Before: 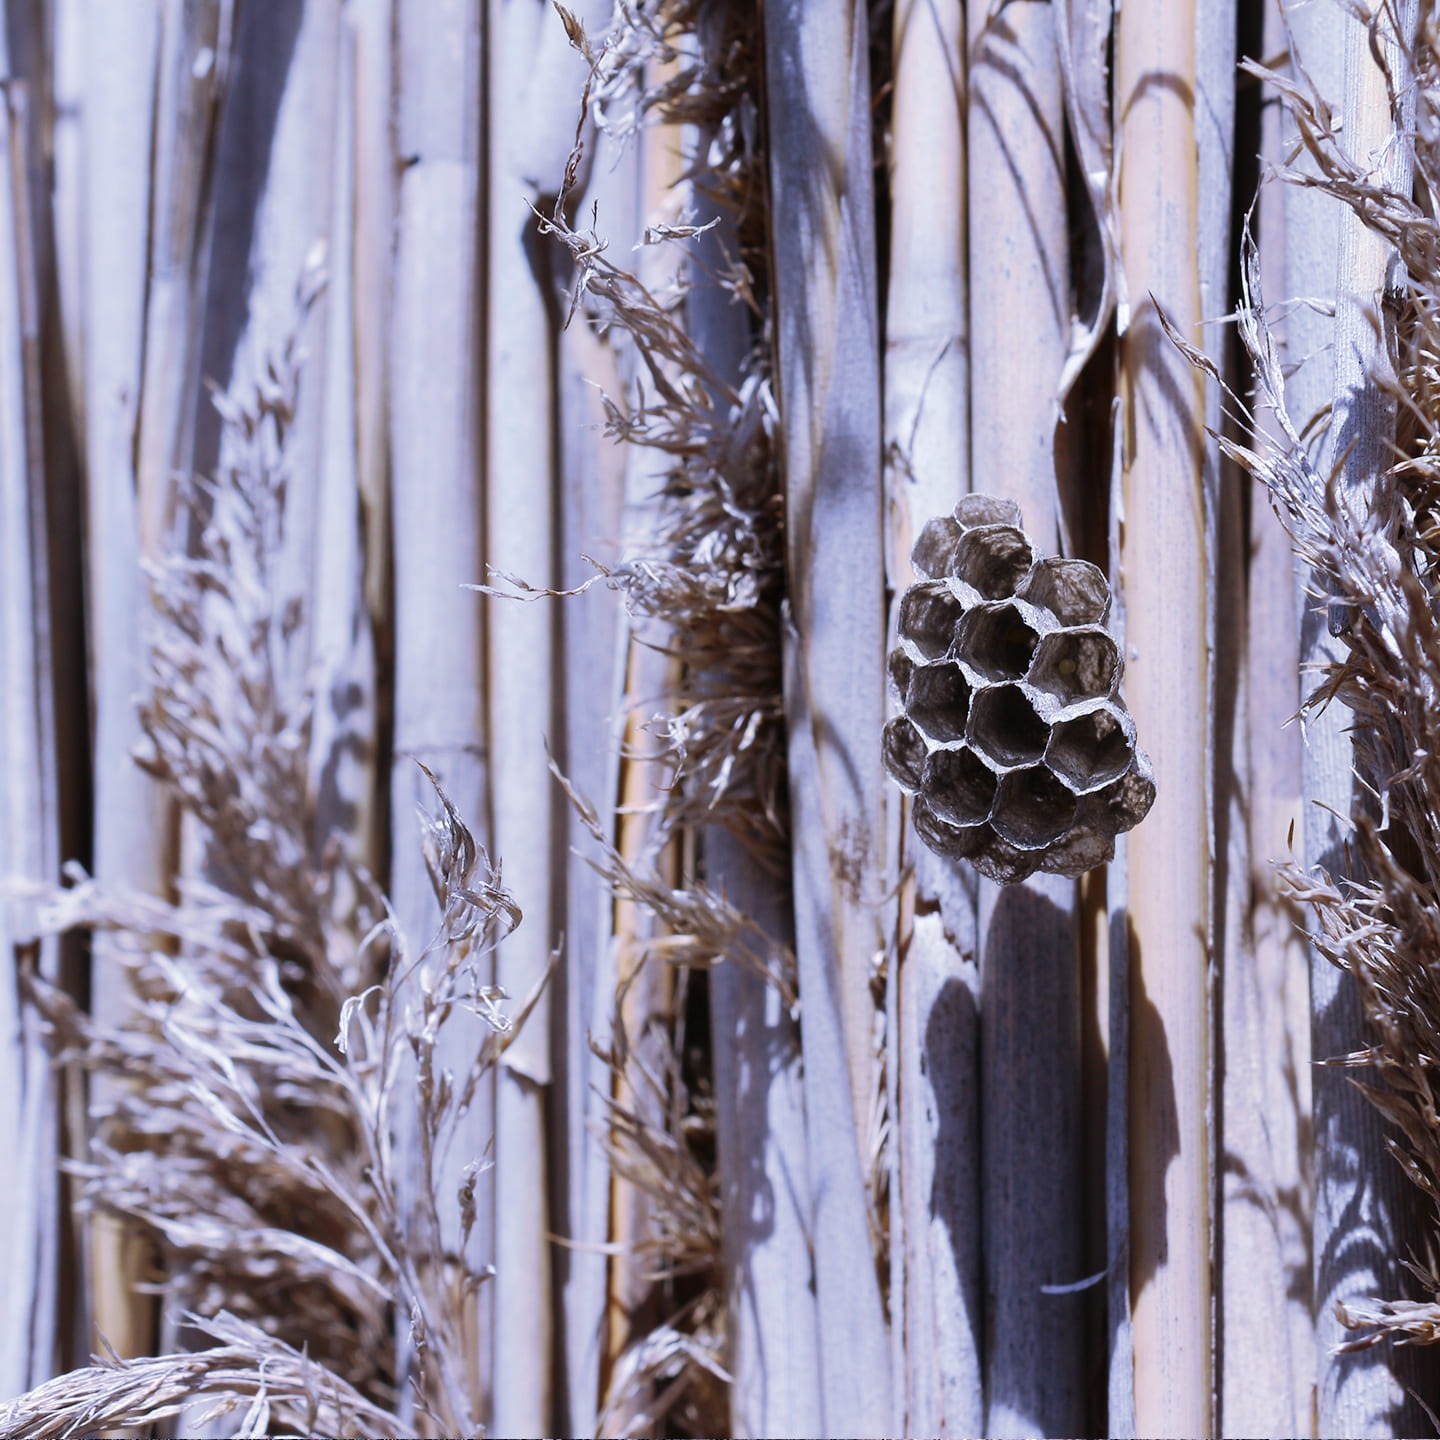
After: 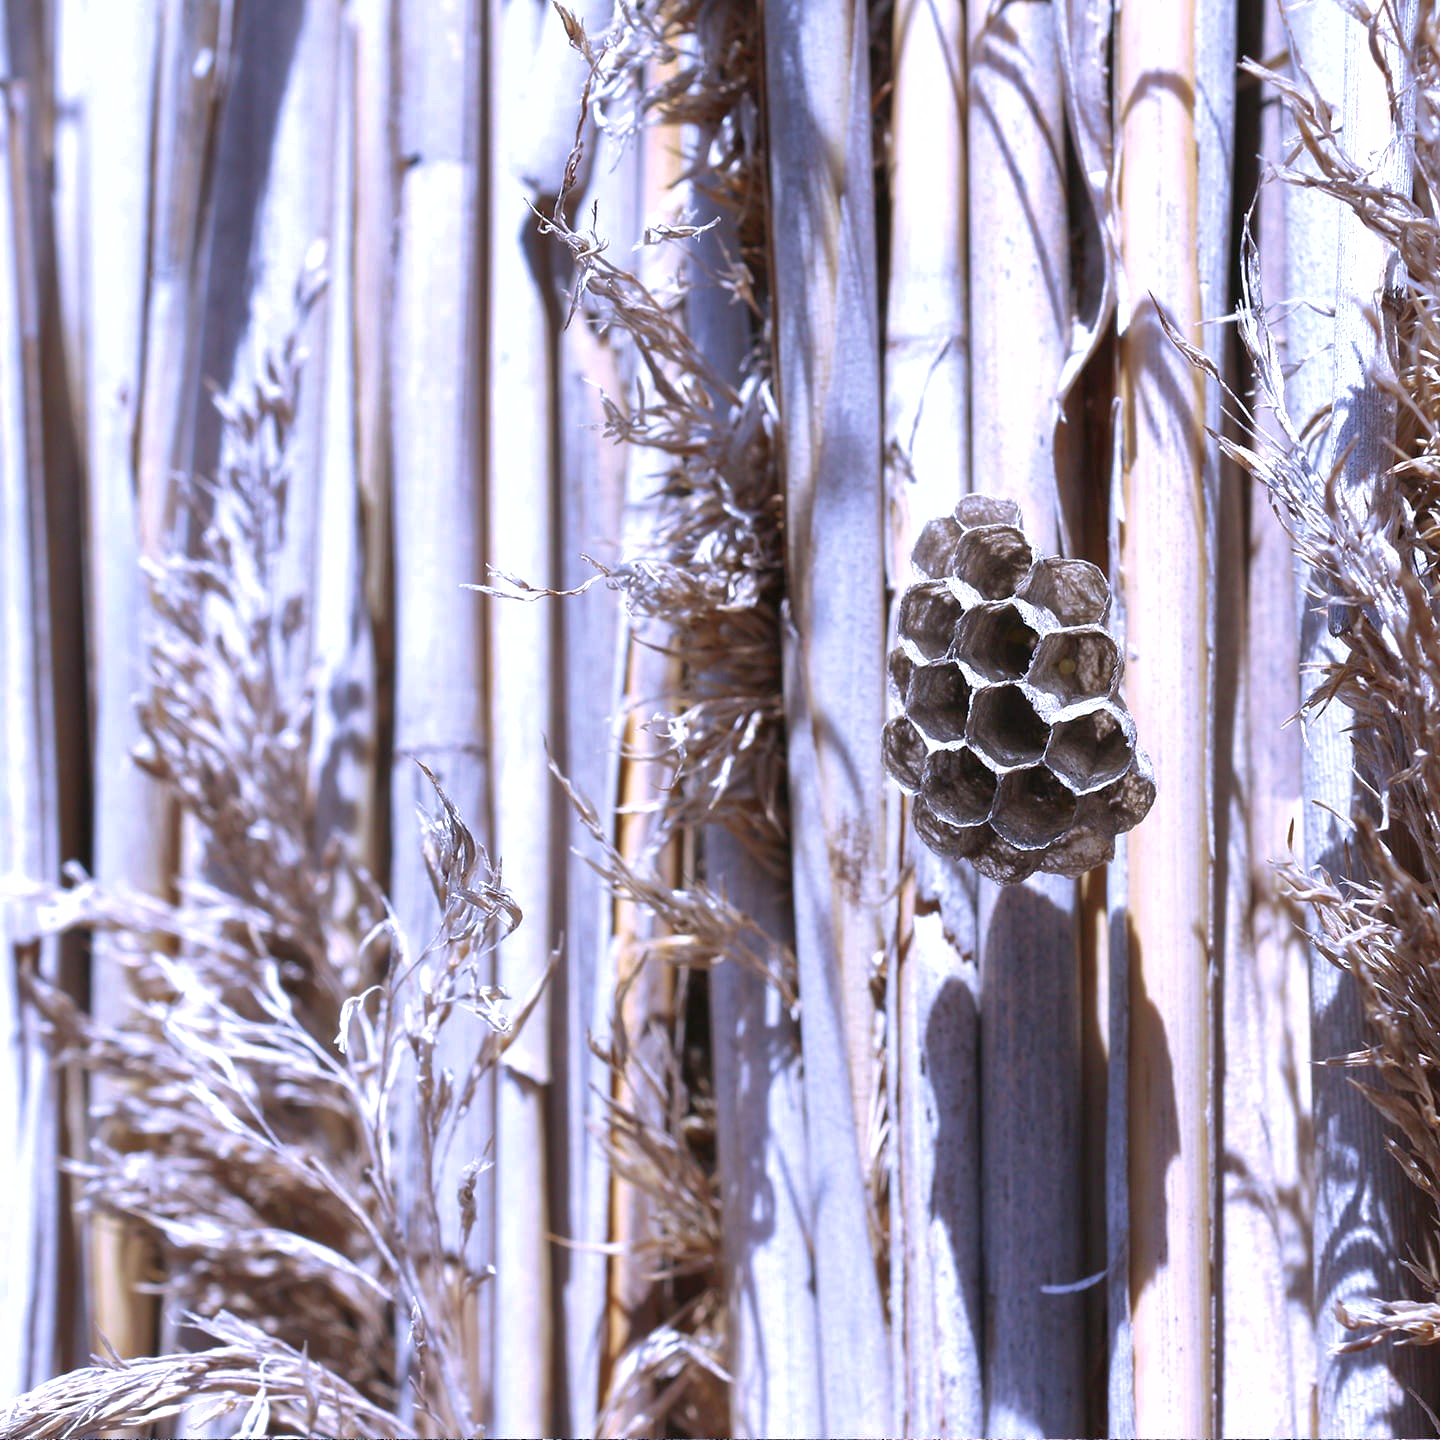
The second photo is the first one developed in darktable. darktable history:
exposure: exposure 0.647 EV, compensate exposure bias true, compensate highlight preservation false
shadows and highlights: on, module defaults
